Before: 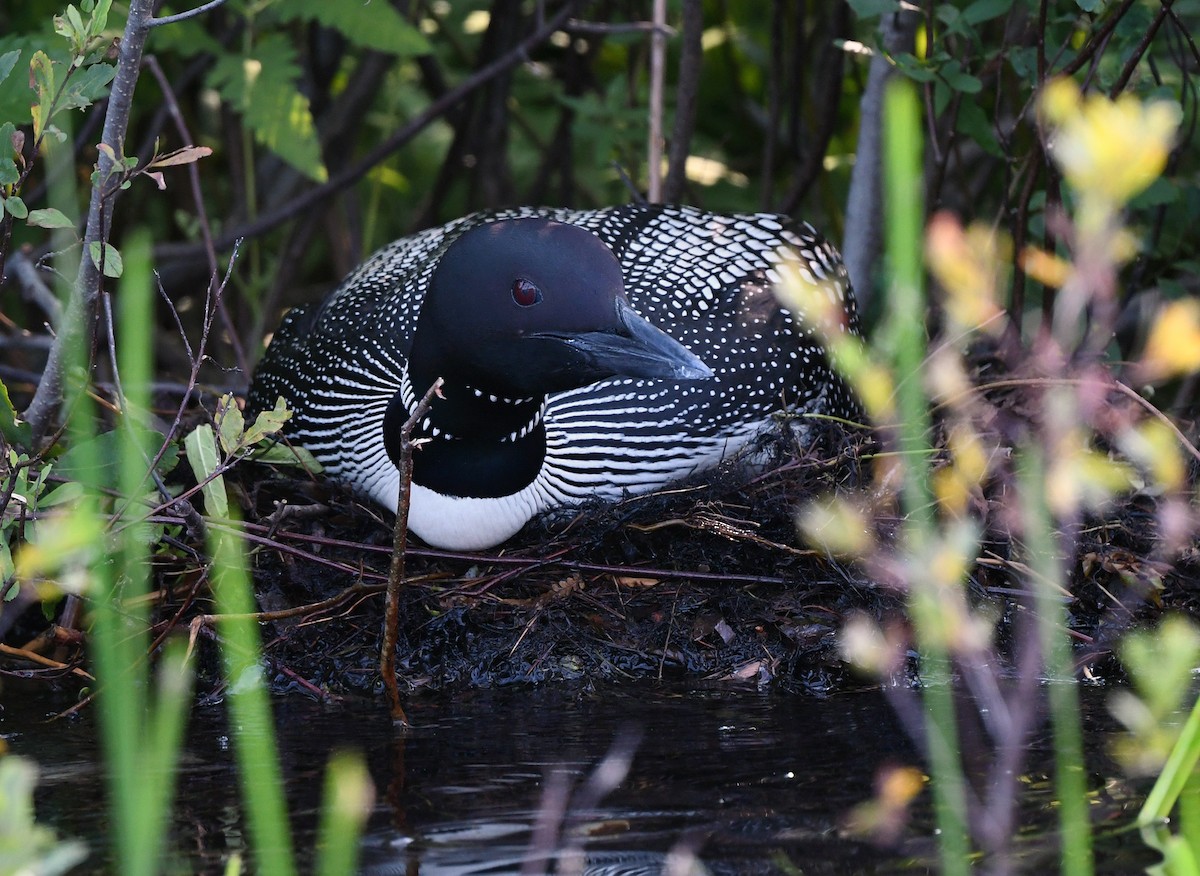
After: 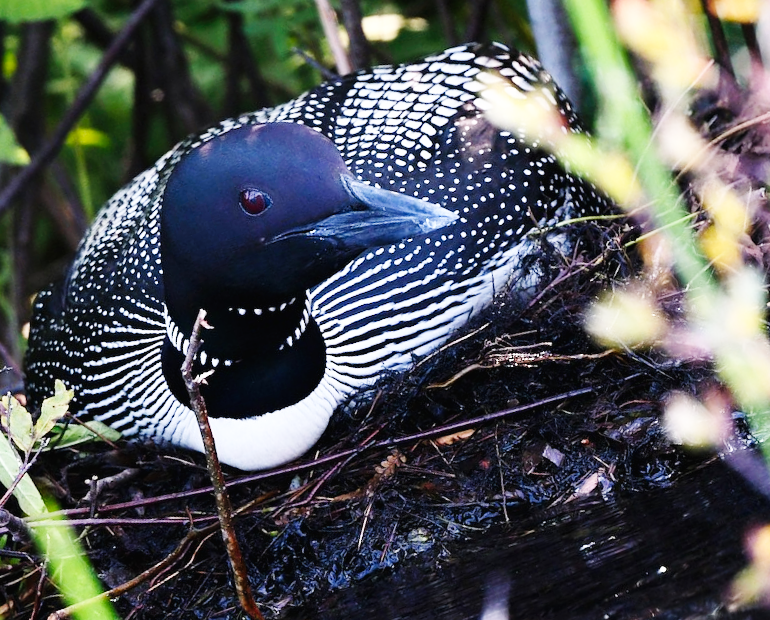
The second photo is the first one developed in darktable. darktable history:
base curve: curves: ch0 [(0, 0.003) (0.001, 0.002) (0.006, 0.004) (0.02, 0.022) (0.048, 0.086) (0.094, 0.234) (0.162, 0.431) (0.258, 0.629) (0.385, 0.8) (0.548, 0.918) (0.751, 0.988) (1, 1)], preserve colors none
crop and rotate: angle 19.22°, left 6.78%, right 3.681%, bottom 1.097%
